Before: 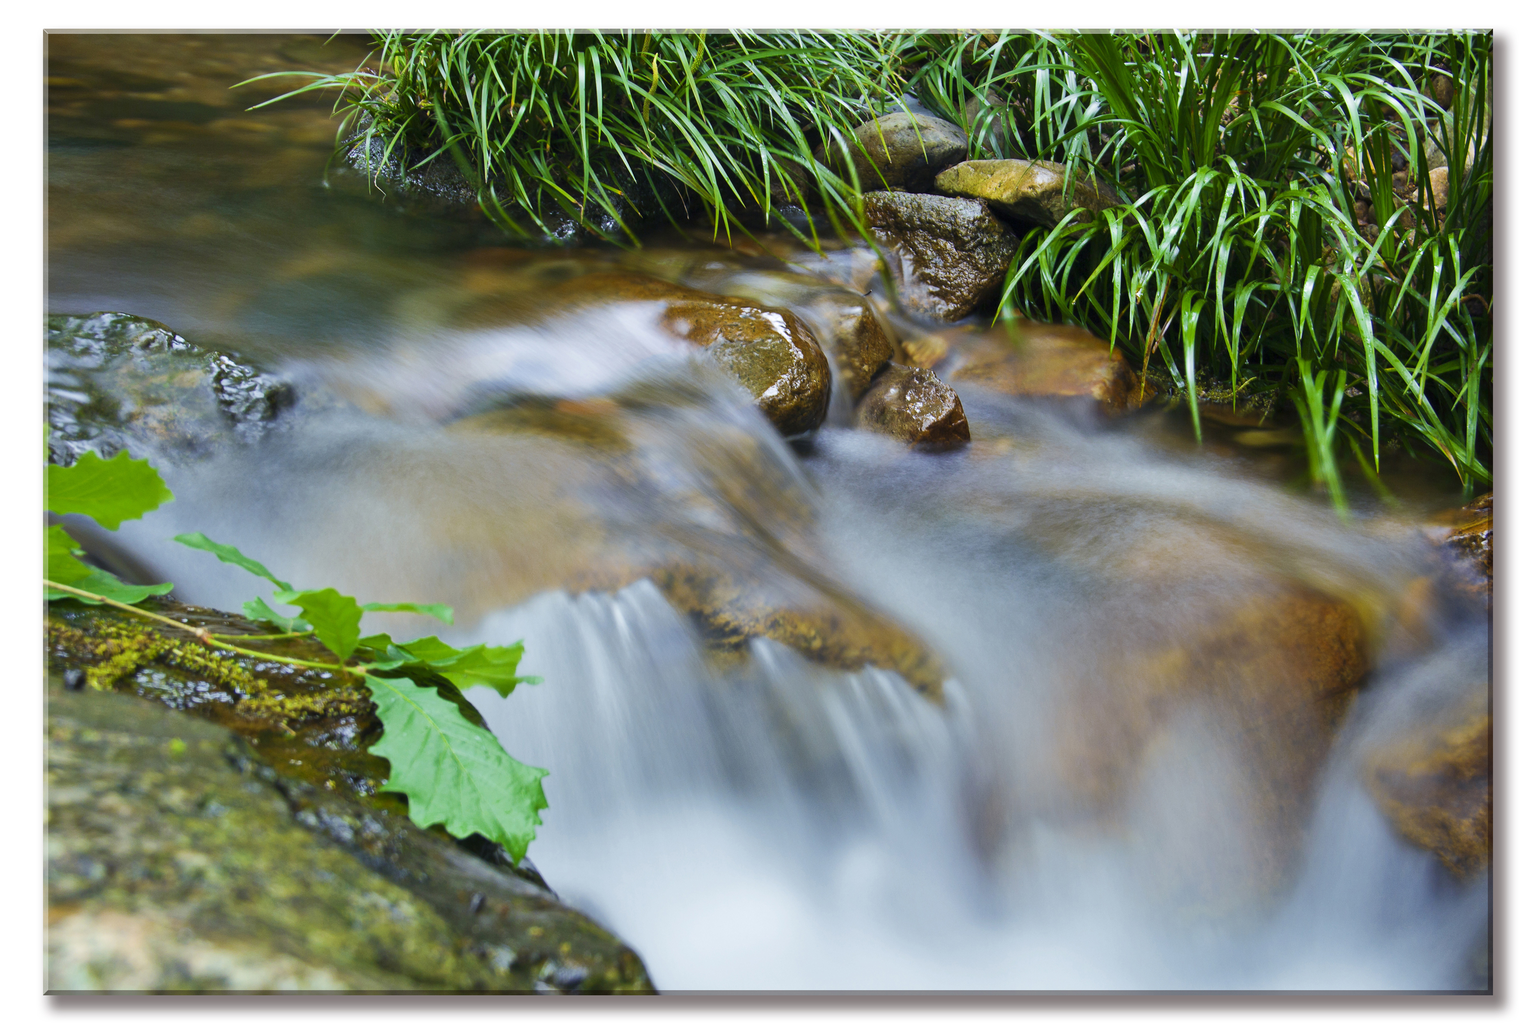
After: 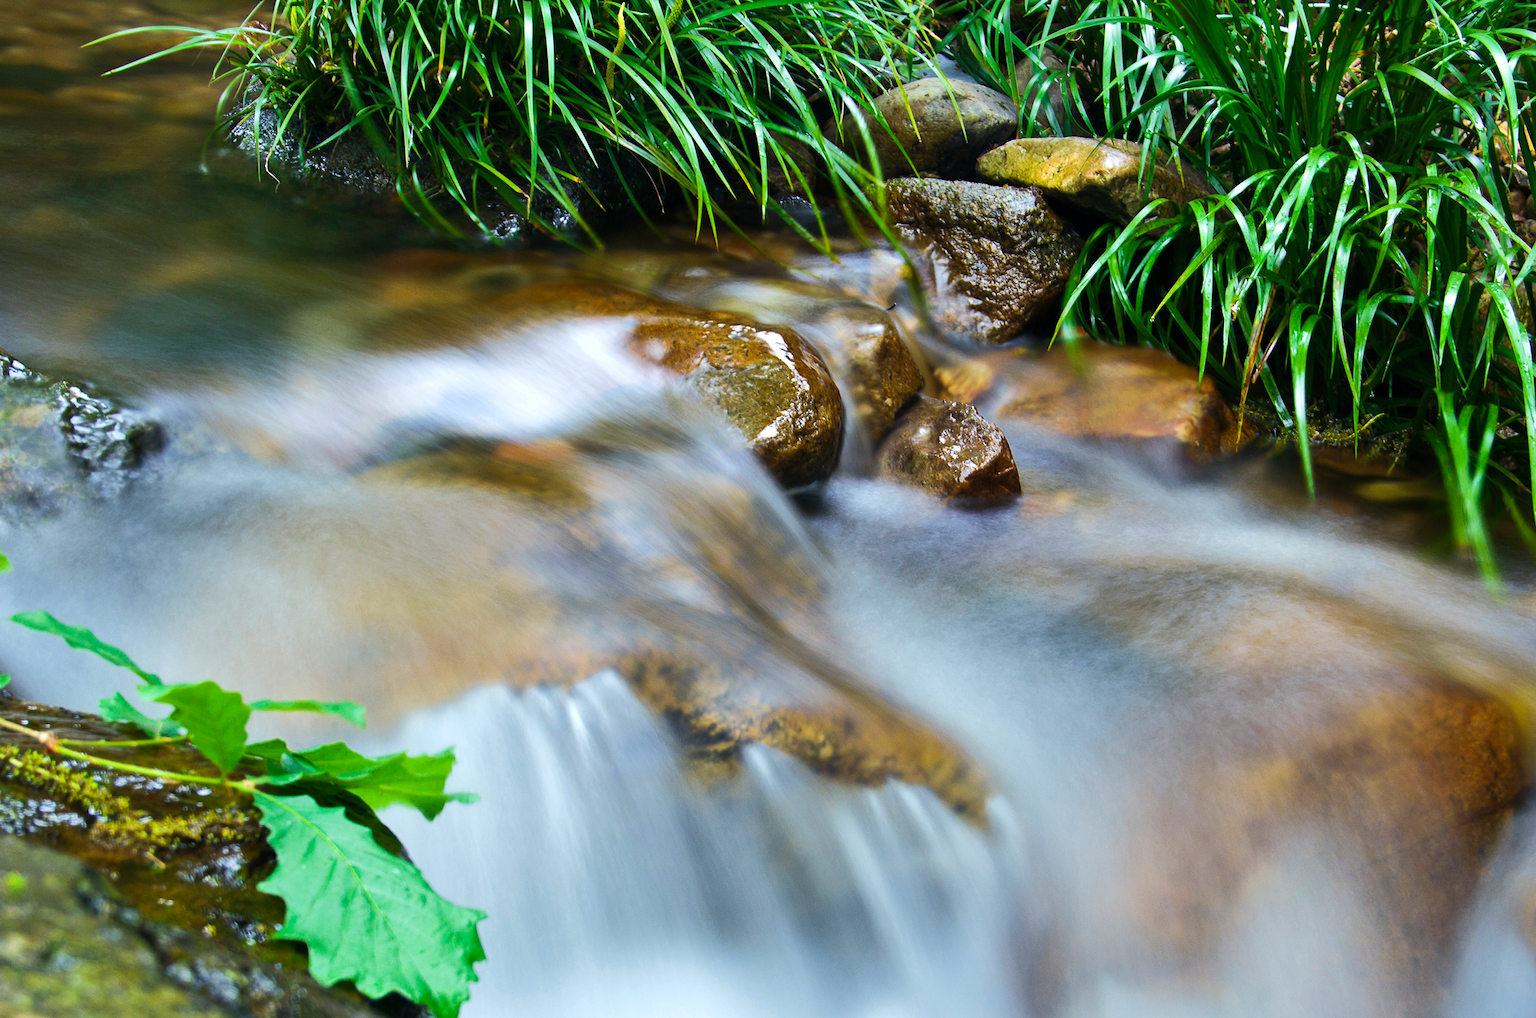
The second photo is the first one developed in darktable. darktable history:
crop and rotate: left 10.774%, top 5.016%, right 10.387%, bottom 16.578%
tone equalizer: -8 EV -0.425 EV, -7 EV -0.425 EV, -6 EV -0.307 EV, -5 EV -0.262 EV, -3 EV 0.216 EV, -2 EV 0.359 EV, -1 EV 0.406 EV, +0 EV 0.439 EV, edges refinement/feathering 500, mask exposure compensation -1.57 EV, preserve details no
